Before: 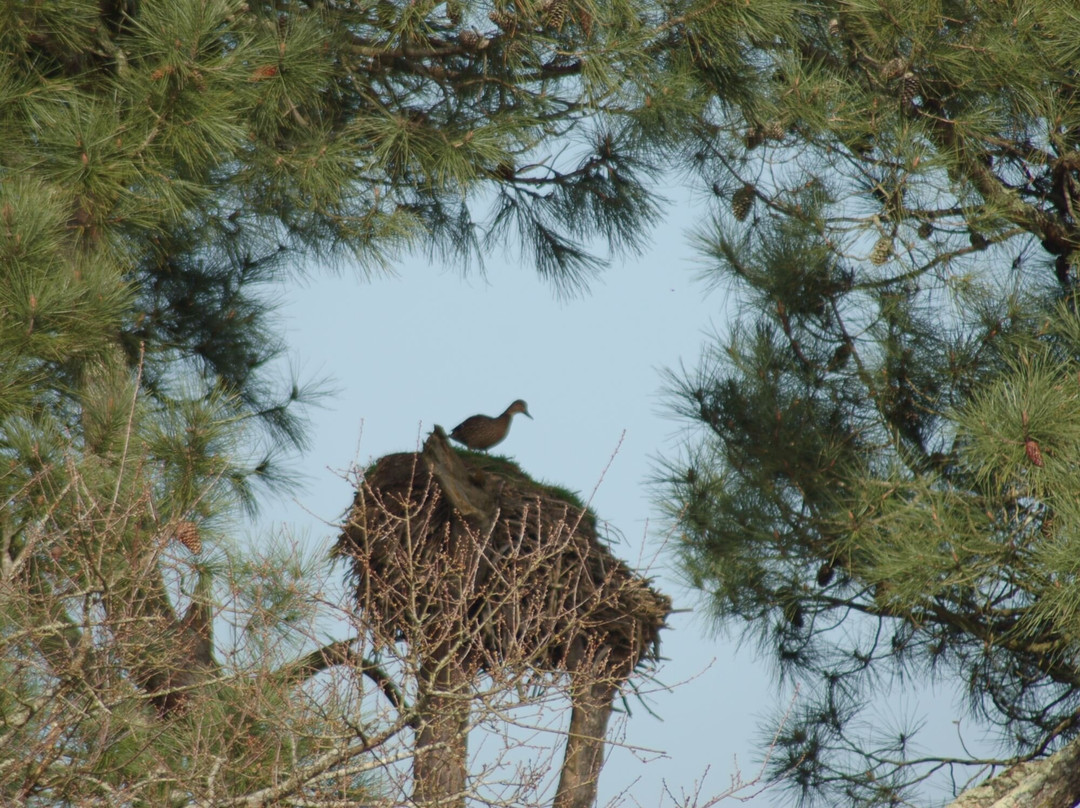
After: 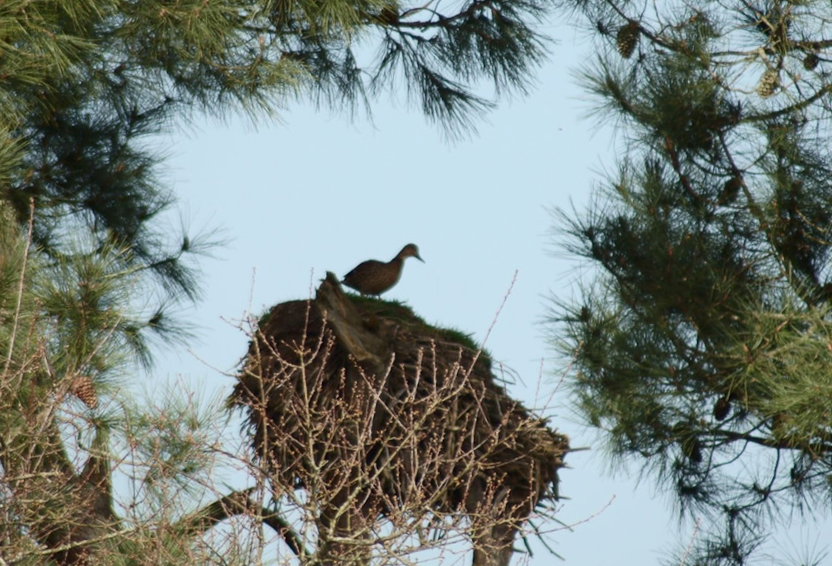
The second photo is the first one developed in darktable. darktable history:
crop and rotate: angle -3.37°, left 9.79%, top 20.73%, right 12.42%, bottom 11.82%
contrast brightness saturation: contrast 0.22
rotate and perspective: rotation -5.2°, automatic cropping off
